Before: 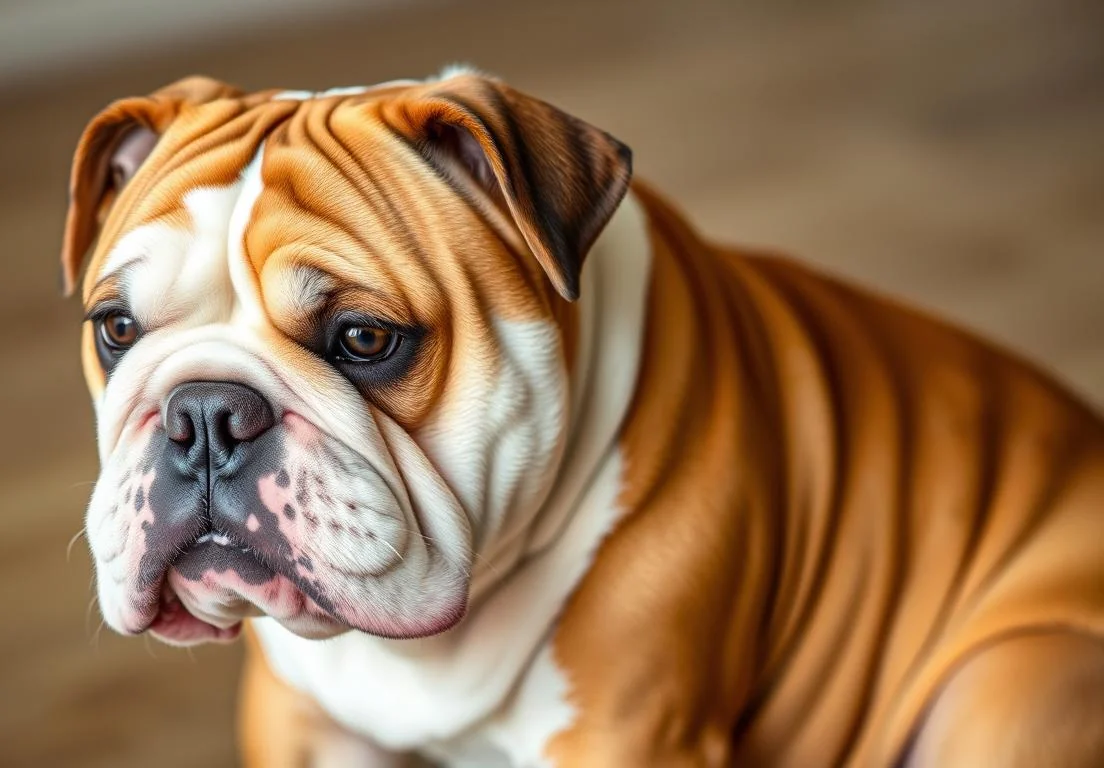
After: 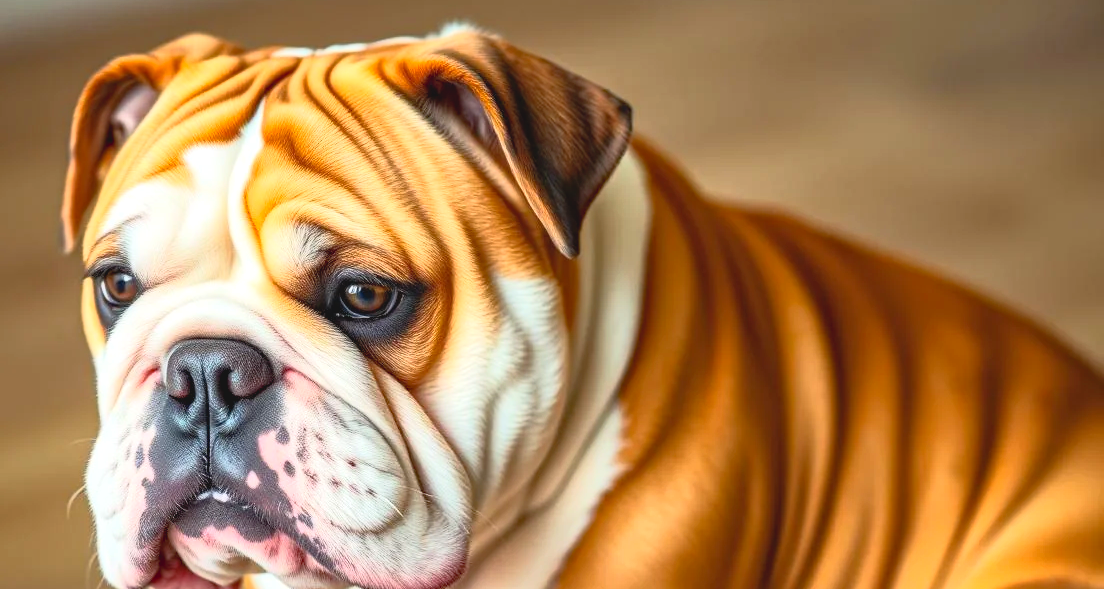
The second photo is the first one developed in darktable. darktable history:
base curve: curves: ch0 [(0, 0) (0.257, 0.25) (0.482, 0.586) (0.757, 0.871) (1, 1)]
crop: top 5.667%, bottom 17.637%
contrast brightness saturation: contrast -0.1, brightness 0.05, saturation 0.08
haze removal: compatibility mode true, adaptive false
exposure: black level correction 0.001, exposure 0.5 EV, compensate exposure bias true, compensate highlight preservation false
